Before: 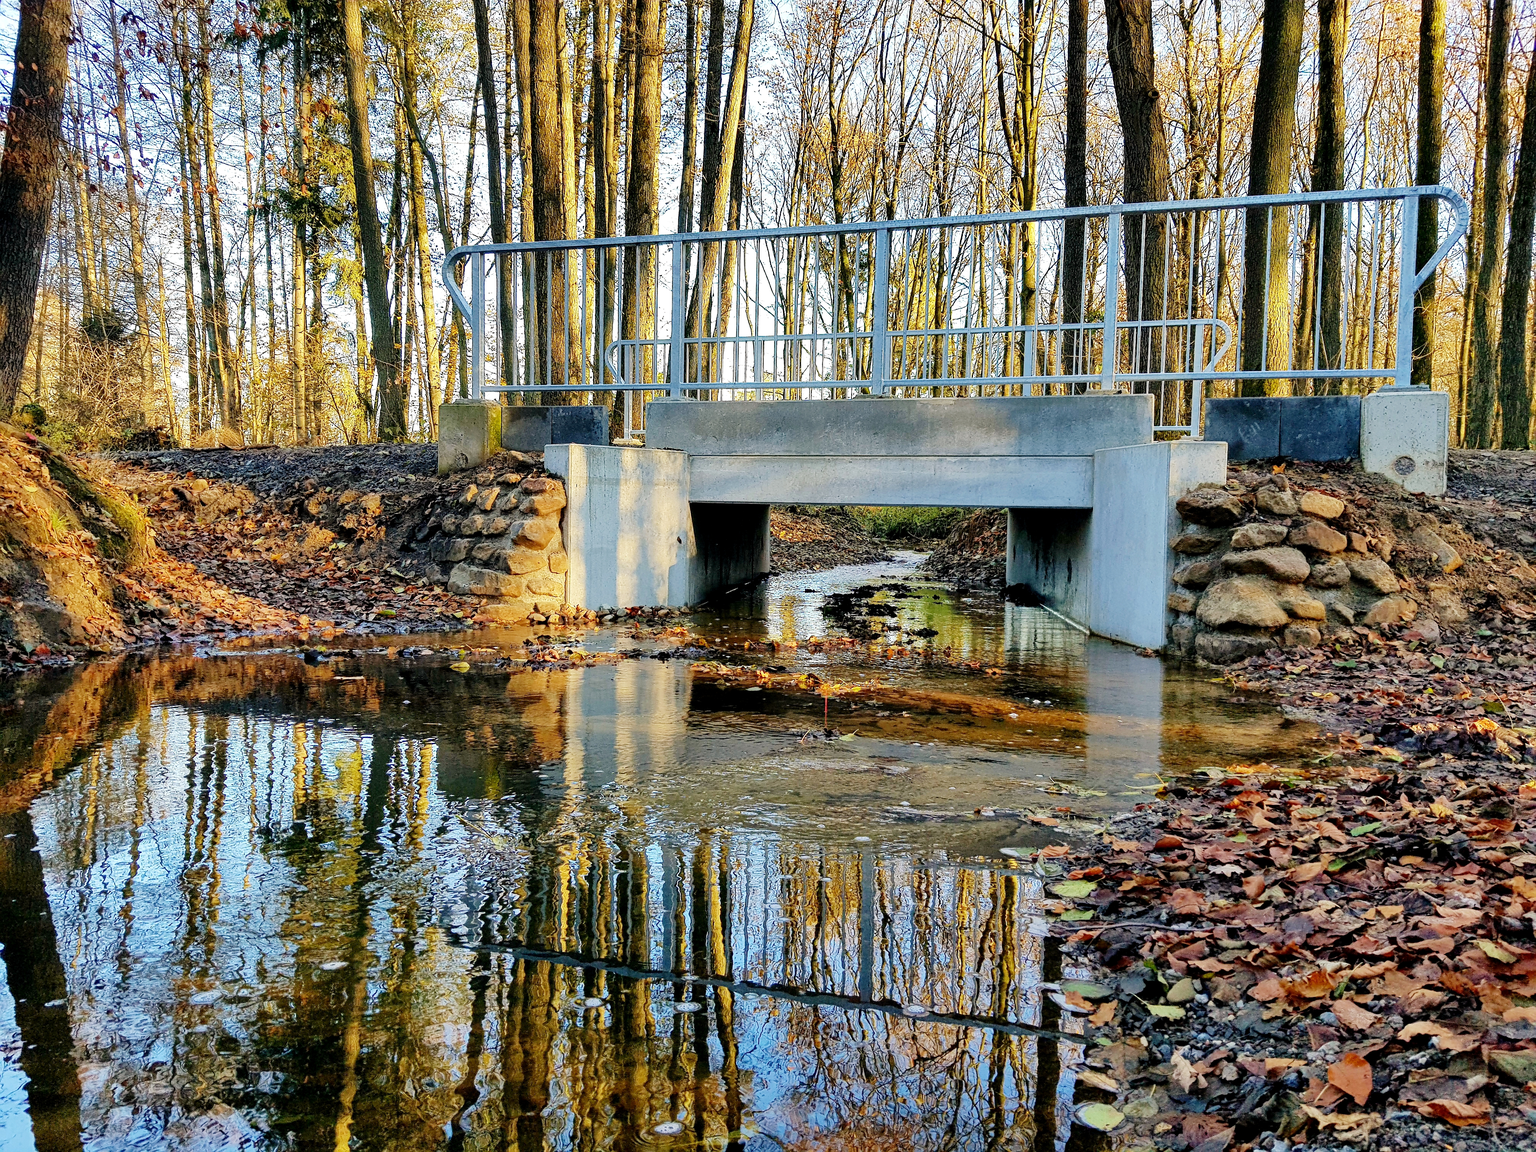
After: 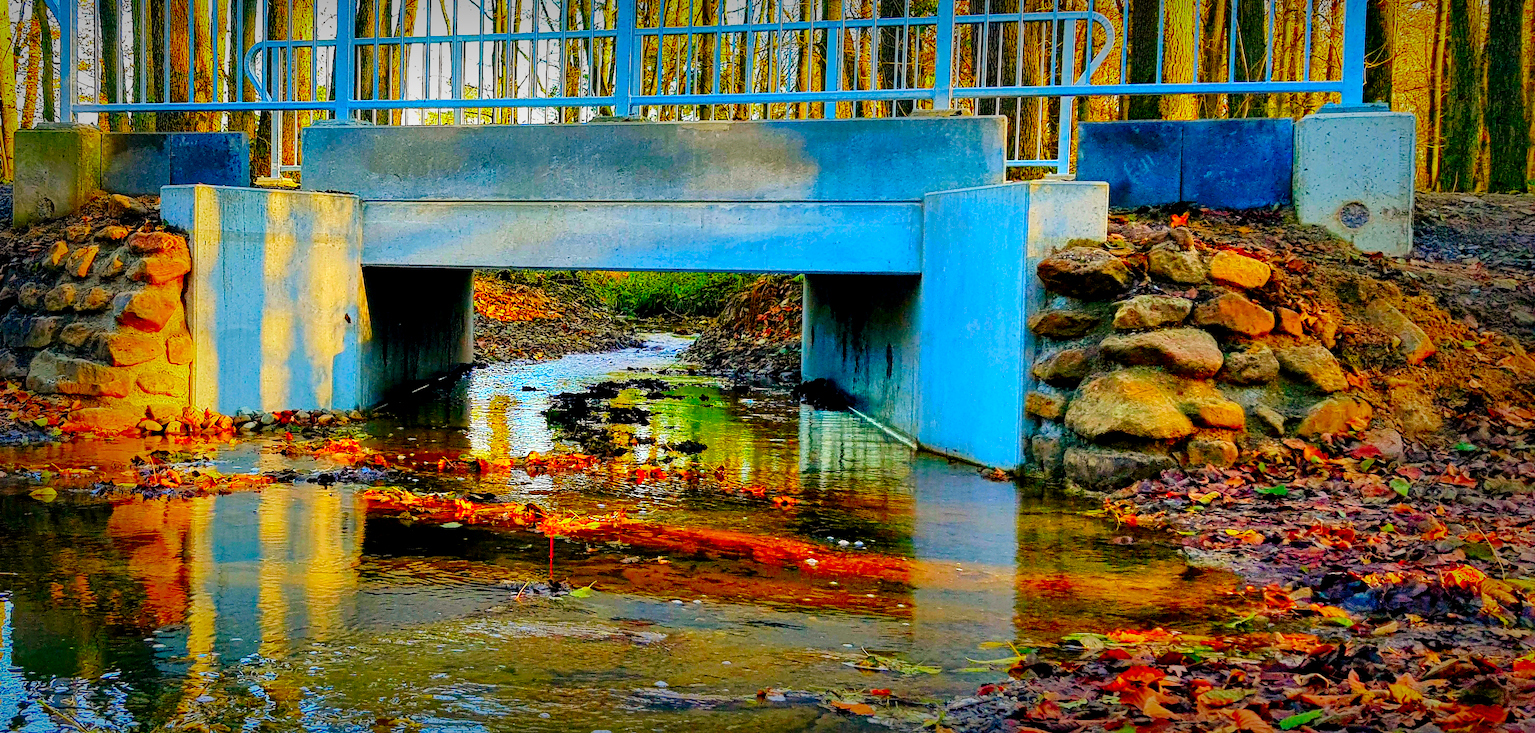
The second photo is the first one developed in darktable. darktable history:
crop and rotate: left 27.938%, top 27.046%, bottom 27.046%
vignetting: fall-off start 53.2%, brightness -0.594, saturation 0, automatic ratio true, width/height ratio 1.313, shape 0.22, unbound false
exposure: compensate highlight preservation false
local contrast: highlights 100%, shadows 100%, detail 120%, midtone range 0.2
color correction: saturation 3
